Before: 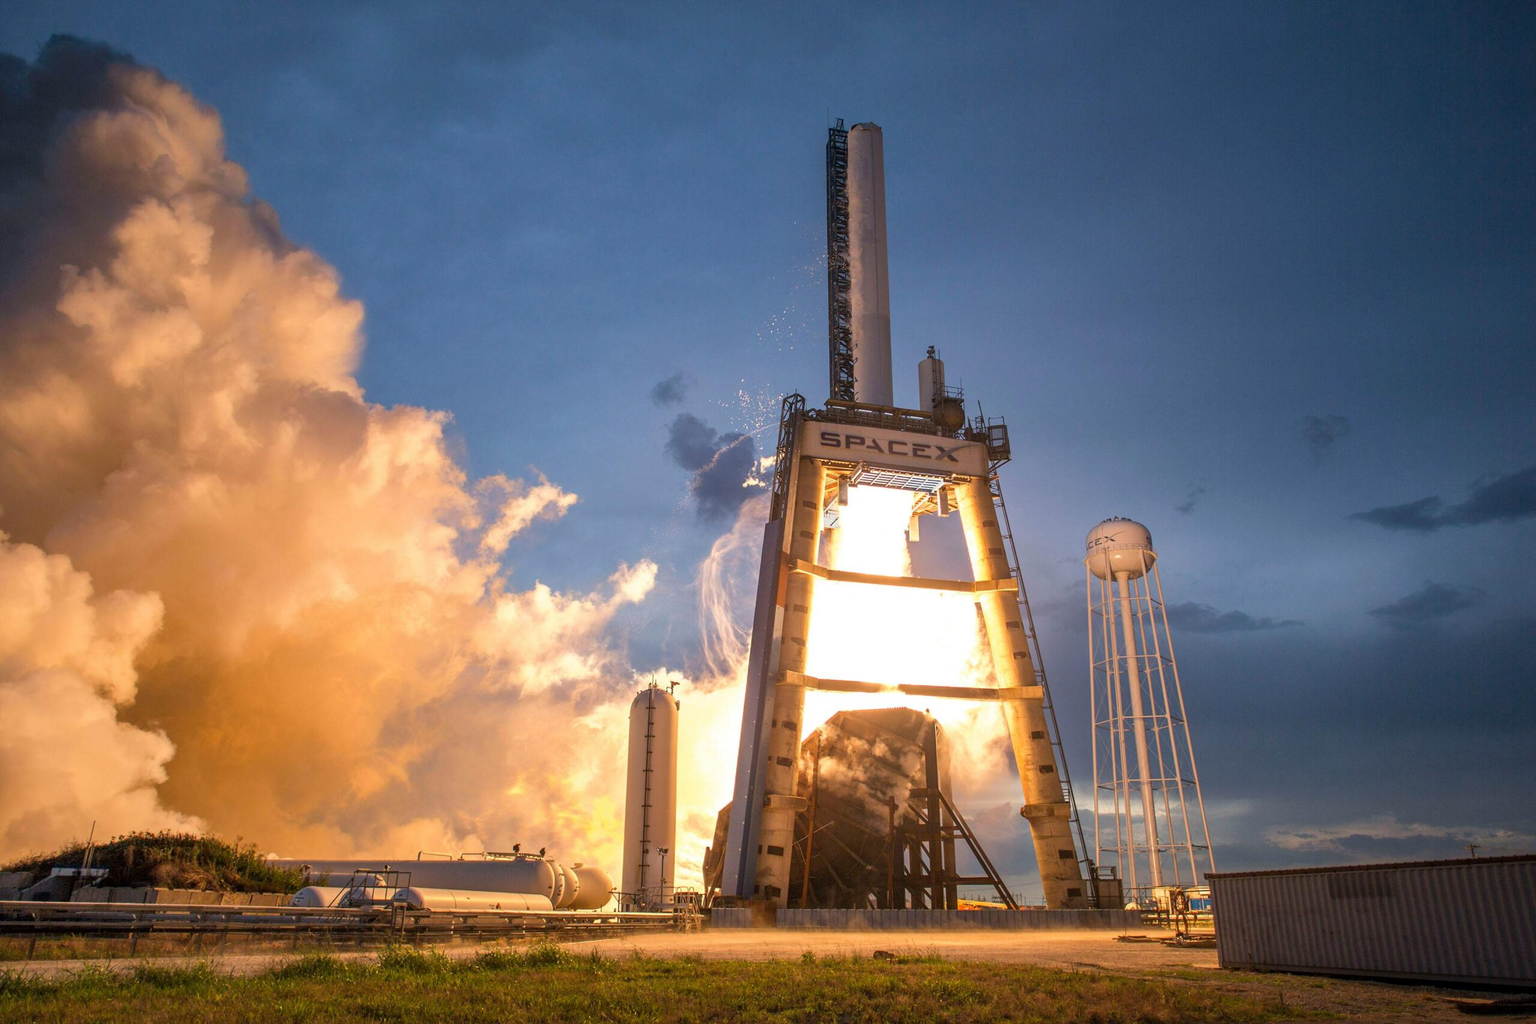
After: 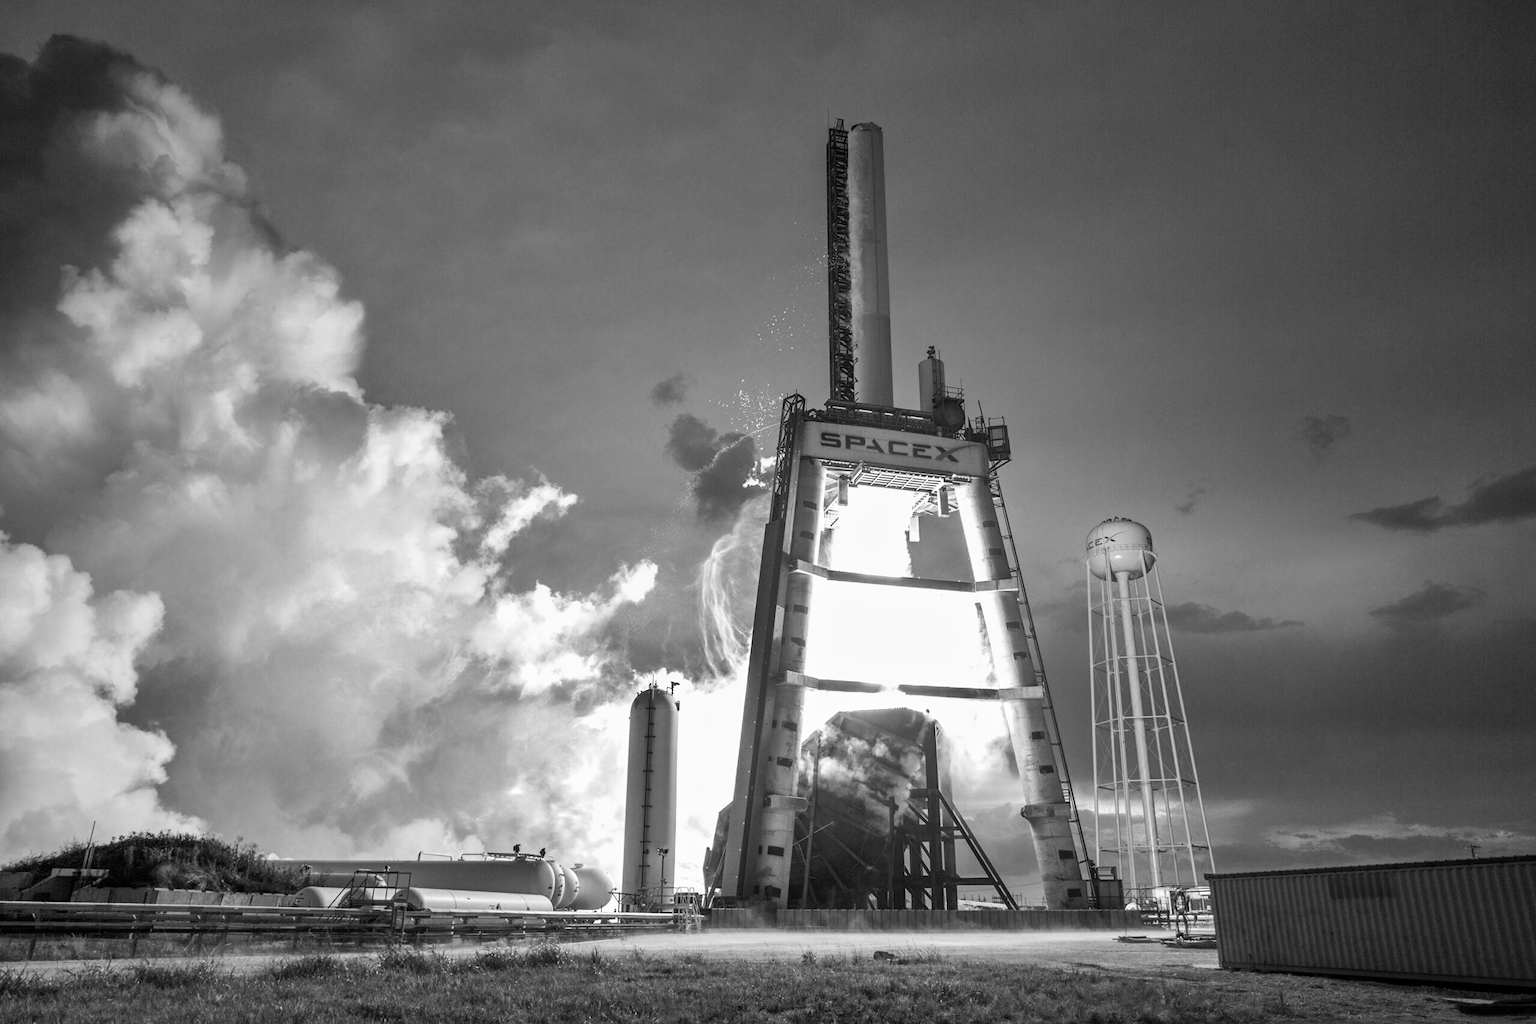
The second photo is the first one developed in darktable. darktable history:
monochrome: a 32, b 64, size 2.3
tone equalizer: -8 EV -0.417 EV, -7 EV -0.389 EV, -6 EV -0.333 EV, -5 EV -0.222 EV, -3 EV 0.222 EV, -2 EV 0.333 EV, -1 EV 0.389 EV, +0 EV 0.417 EV, edges refinement/feathering 500, mask exposure compensation -1.57 EV, preserve details no
velvia: on, module defaults
white balance: red 1.05, blue 1.072
shadows and highlights: shadows 43.71, white point adjustment -1.46, soften with gaussian
